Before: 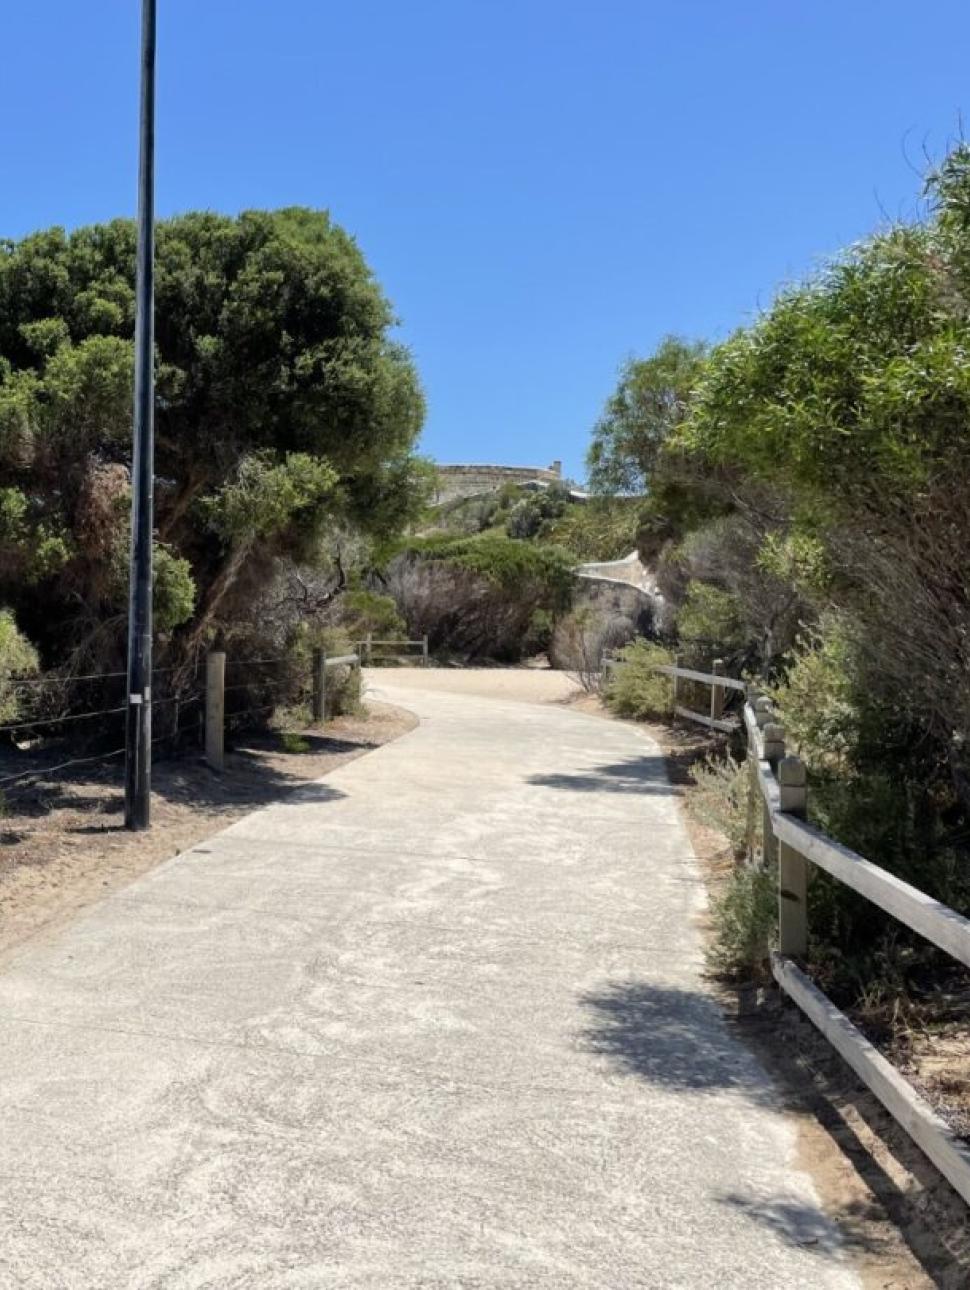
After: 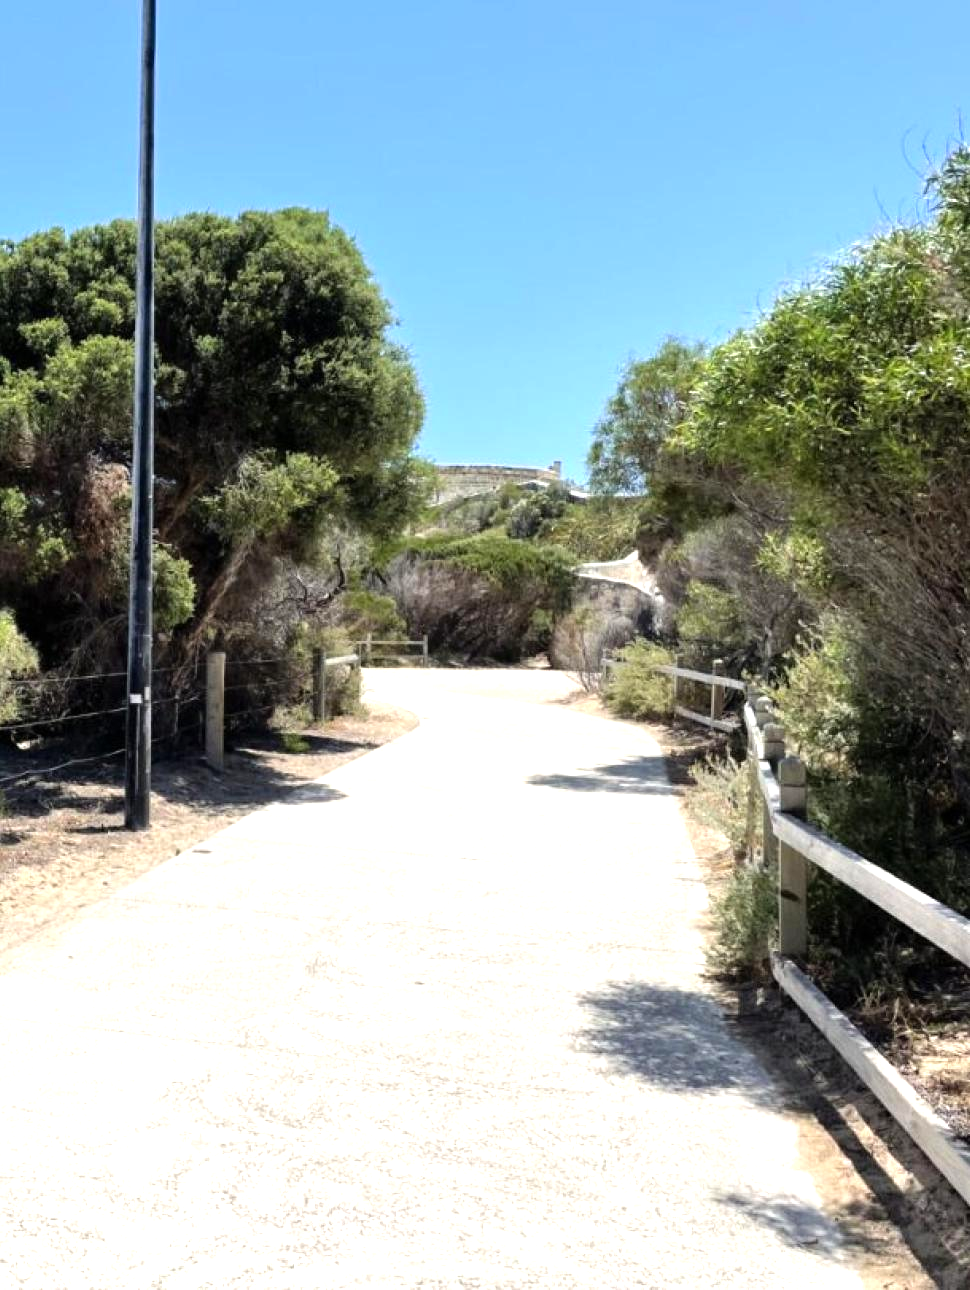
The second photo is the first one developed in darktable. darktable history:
exposure: exposure 0.456 EV, compensate highlight preservation false
tone equalizer: -8 EV -0.402 EV, -7 EV -0.357 EV, -6 EV -0.36 EV, -5 EV -0.257 EV, -3 EV 0.212 EV, -2 EV 0.339 EV, -1 EV 0.413 EV, +0 EV 0.401 EV
